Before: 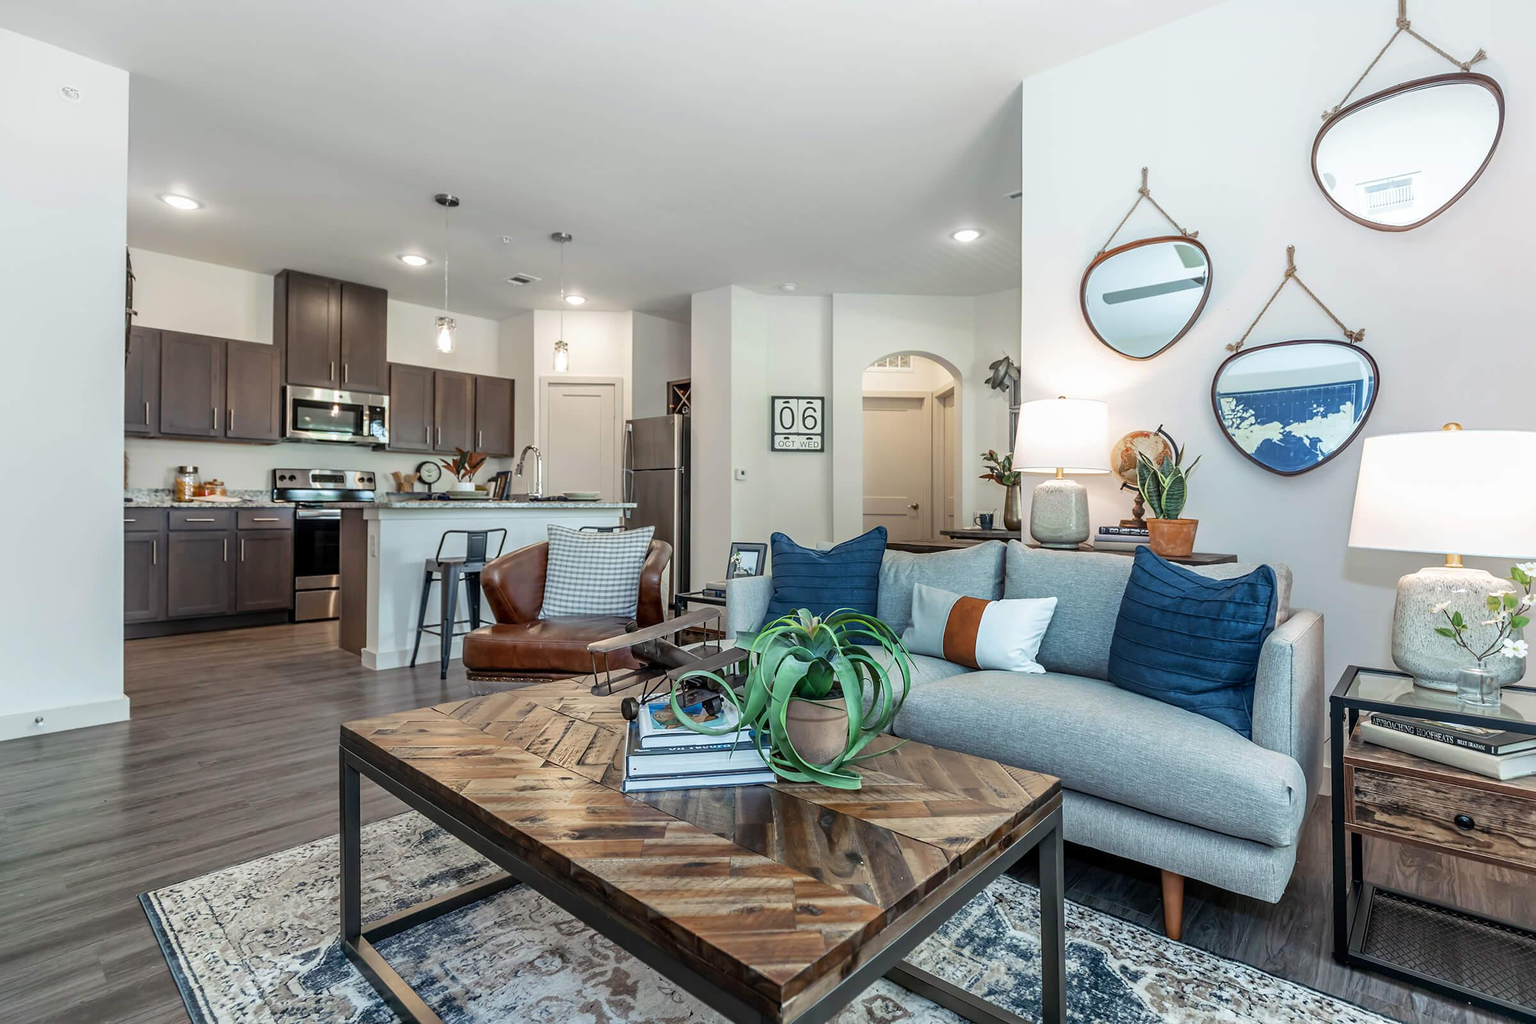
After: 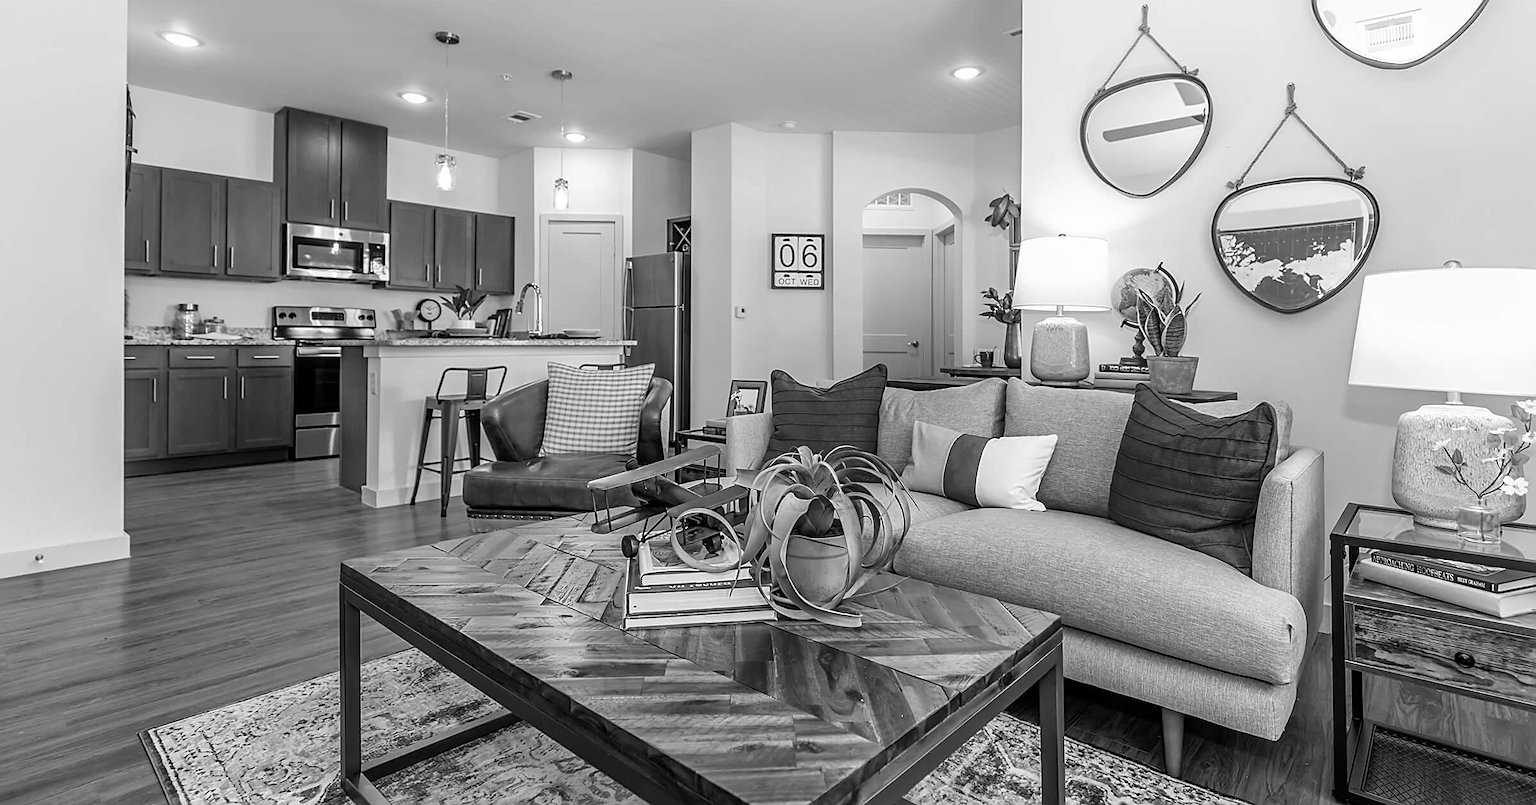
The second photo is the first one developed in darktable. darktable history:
color zones: curves: ch1 [(0, -0.394) (0.143, -0.394) (0.286, -0.394) (0.429, -0.392) (0.571, -0.391) (0.714, -0.391) (0.857, -0.391) (1, -0.394)]
crop and rotate: top 15.934%, bottom 5.438%
sharpen: on, module defaults
